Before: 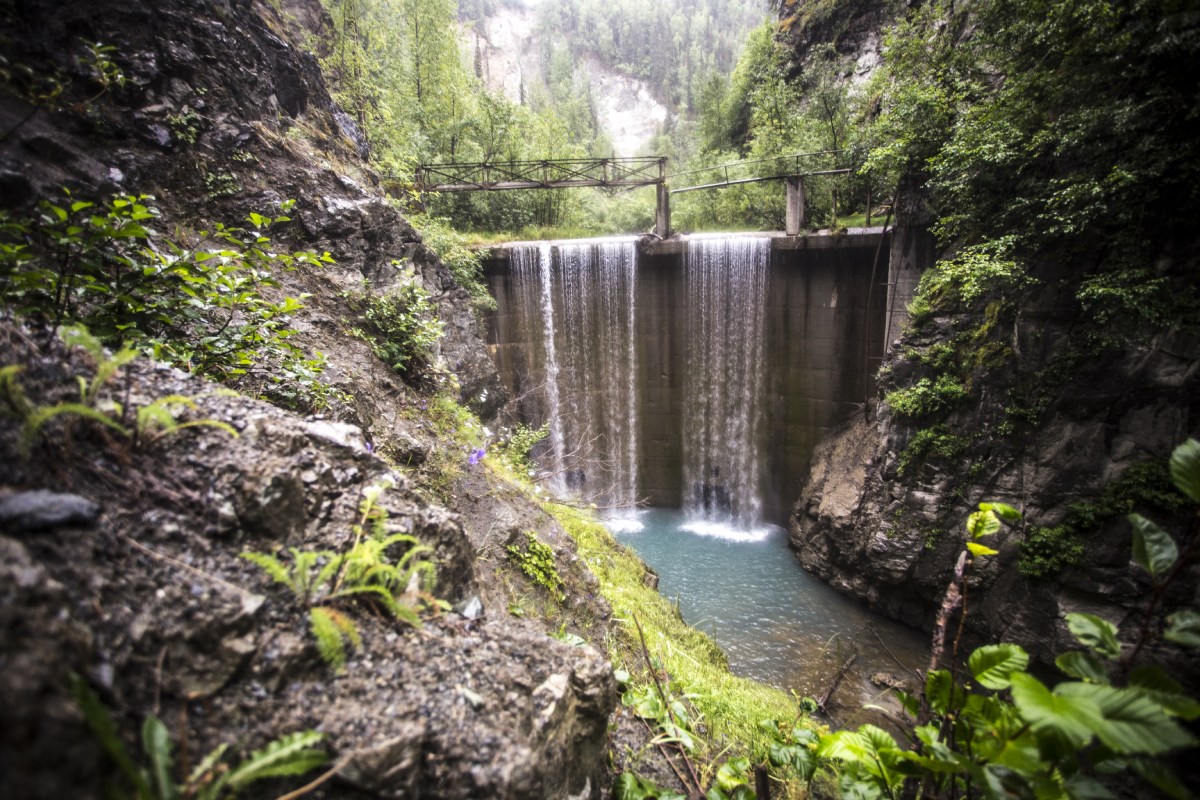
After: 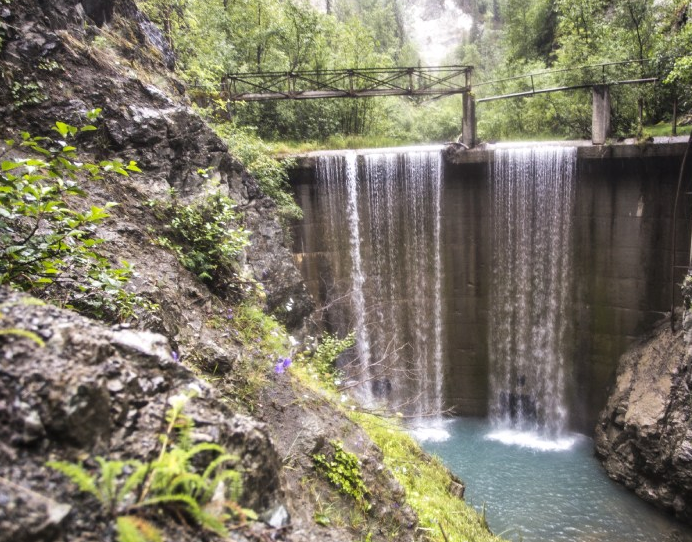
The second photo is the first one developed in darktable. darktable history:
crop: left 16.242%, top 11.379%, right 26.069%, bottom 20.772%
shadows and highlights: shadows 52.65, soften with gaussian
